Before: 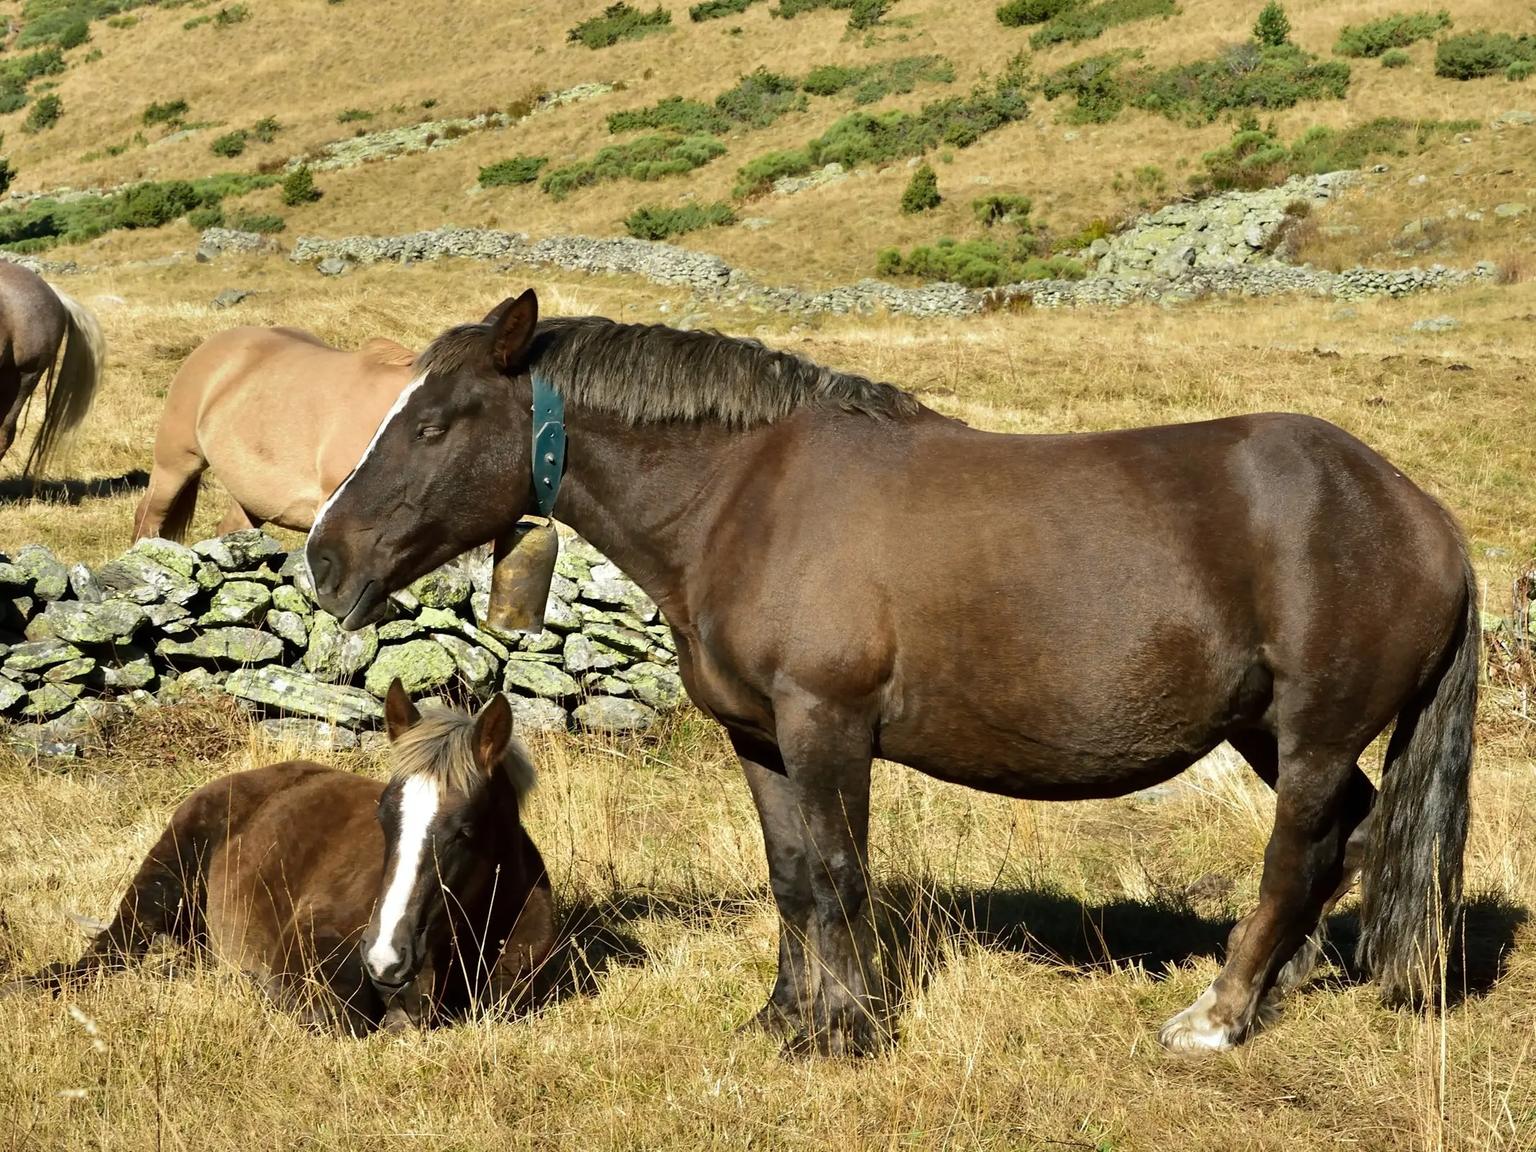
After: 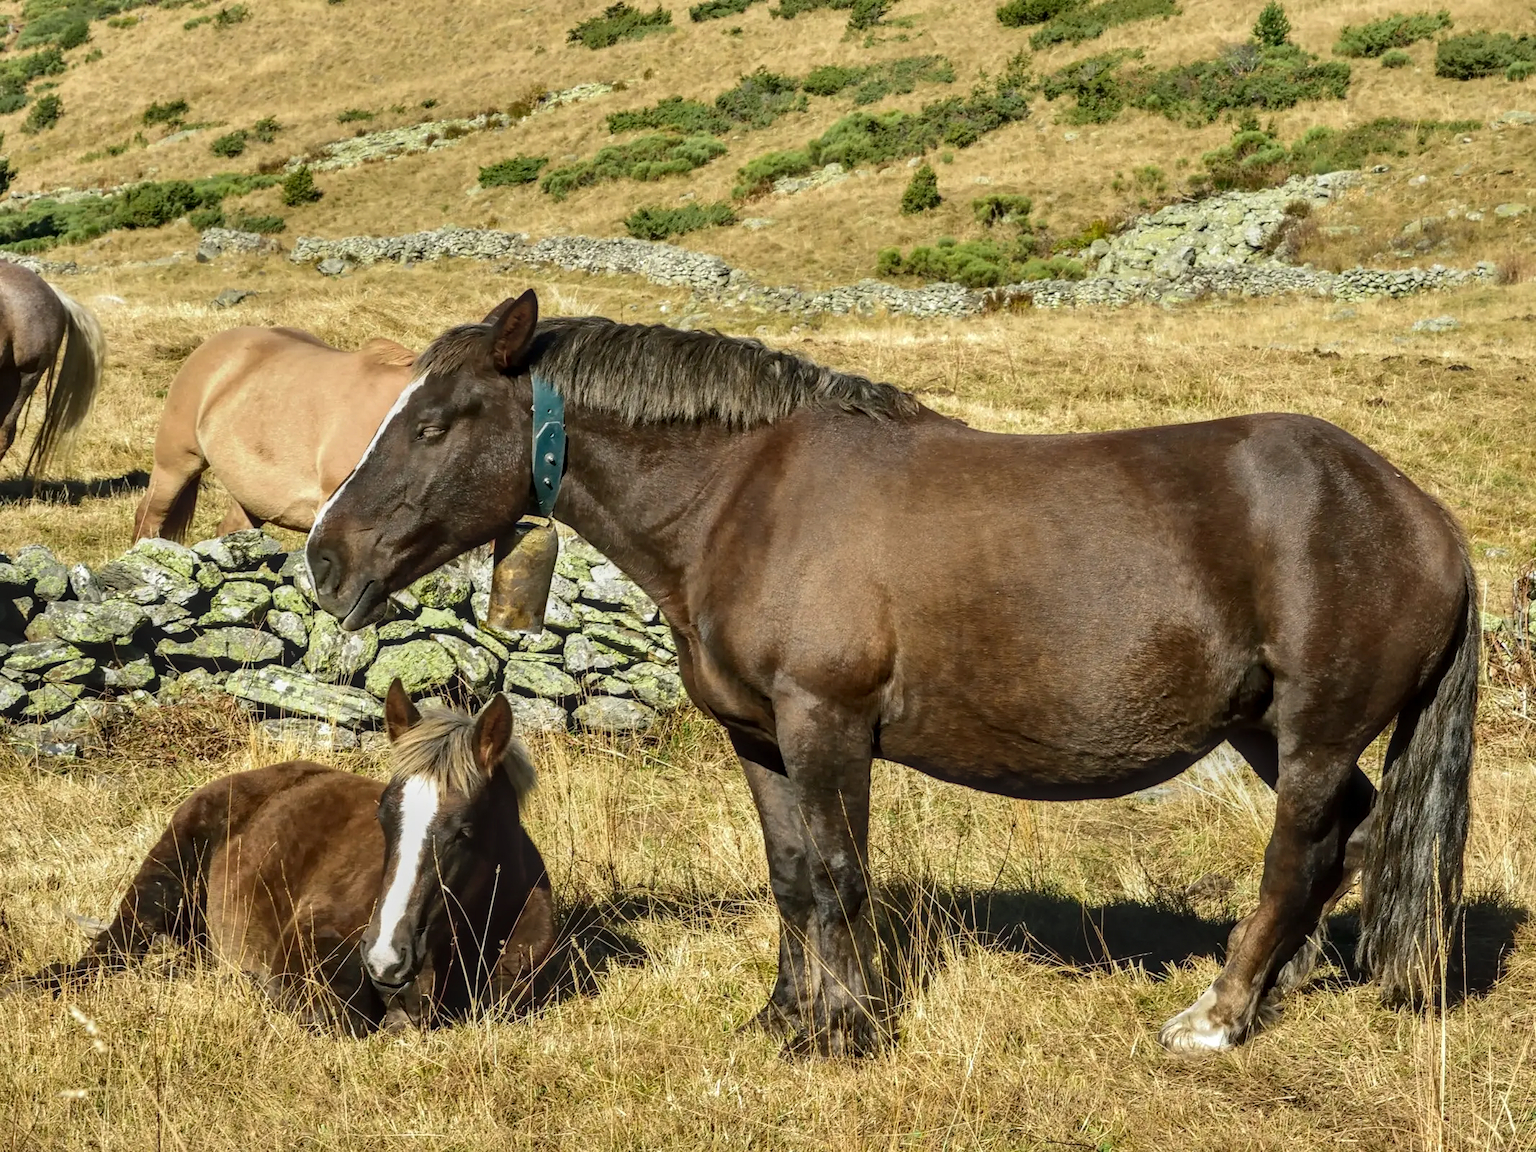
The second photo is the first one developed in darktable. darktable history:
local contrast: highlights 1%, shadows 3%, detail 134%
